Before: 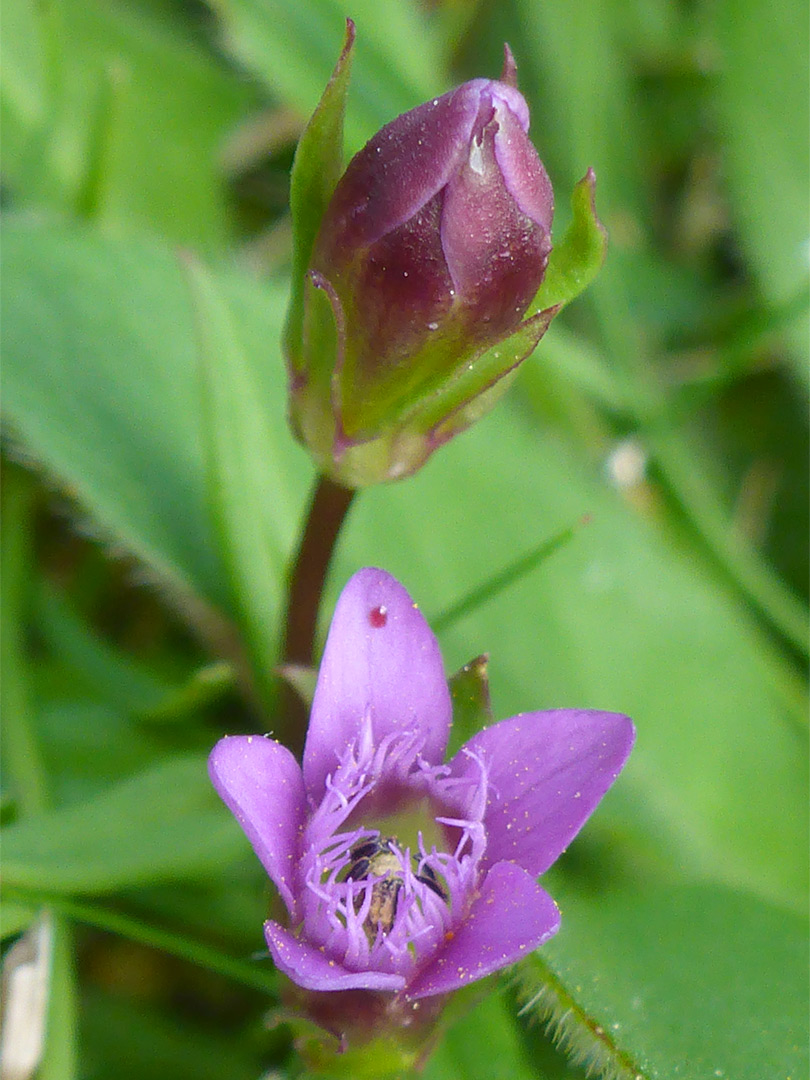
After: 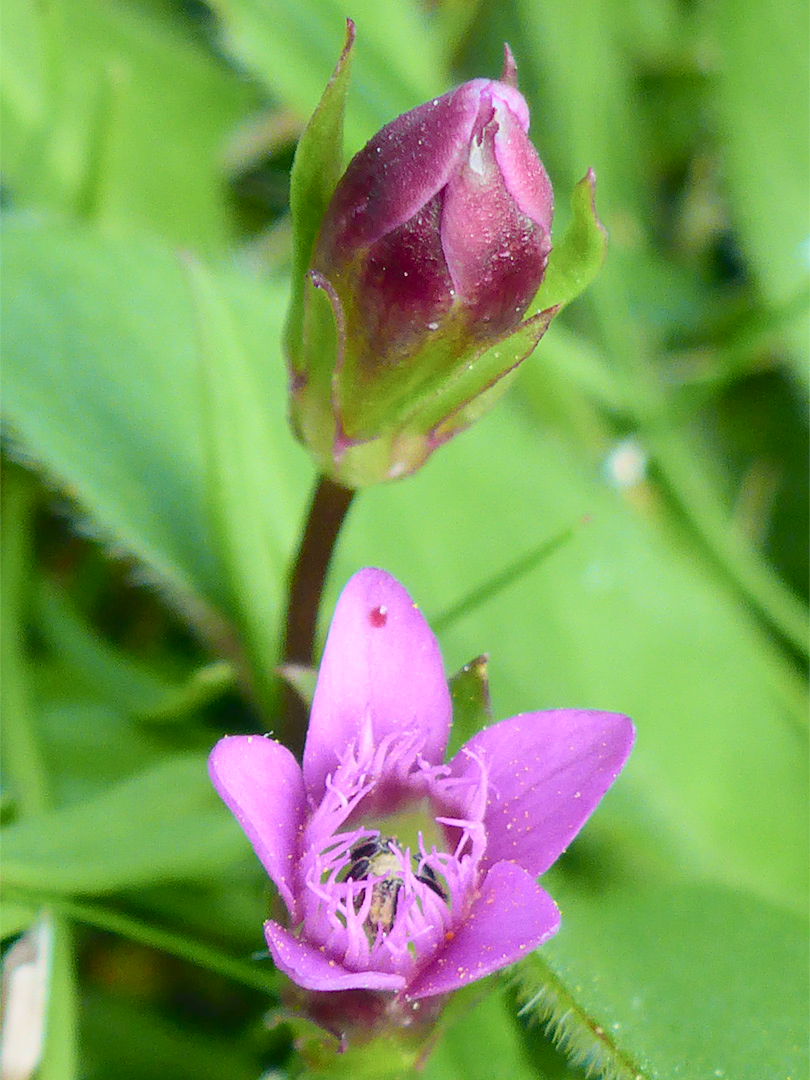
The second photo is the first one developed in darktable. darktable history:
tone curve: curves: ch0 [(0, 0.037) (0.045, 0.055) (0.155, 0.138) (0.29, 0.325) (0.428, 0.513) (0.604, 0.71) (0.824, 0.882) (1, 0.965)]; ch1 [(0, 0) (0.339, 0.334) (0.445, 0.419) (0.476, 0.454) (0.498, 0.498) (0.53, 0.515) (0.557, 0.556) (0.609, 0.649) (0.716, 0.746) (1, 1)]; ch2 [(0, 0) (0.327, 0.318) (0.417, 0.426) (0.46, 0.453) (0.502, 0.5) (0.526, 0.52) (0.554, 0.541) (0.626, 0.65) (0.749, 0.746) (1, 1)], color space Lab, independent channels, preserve colors none
